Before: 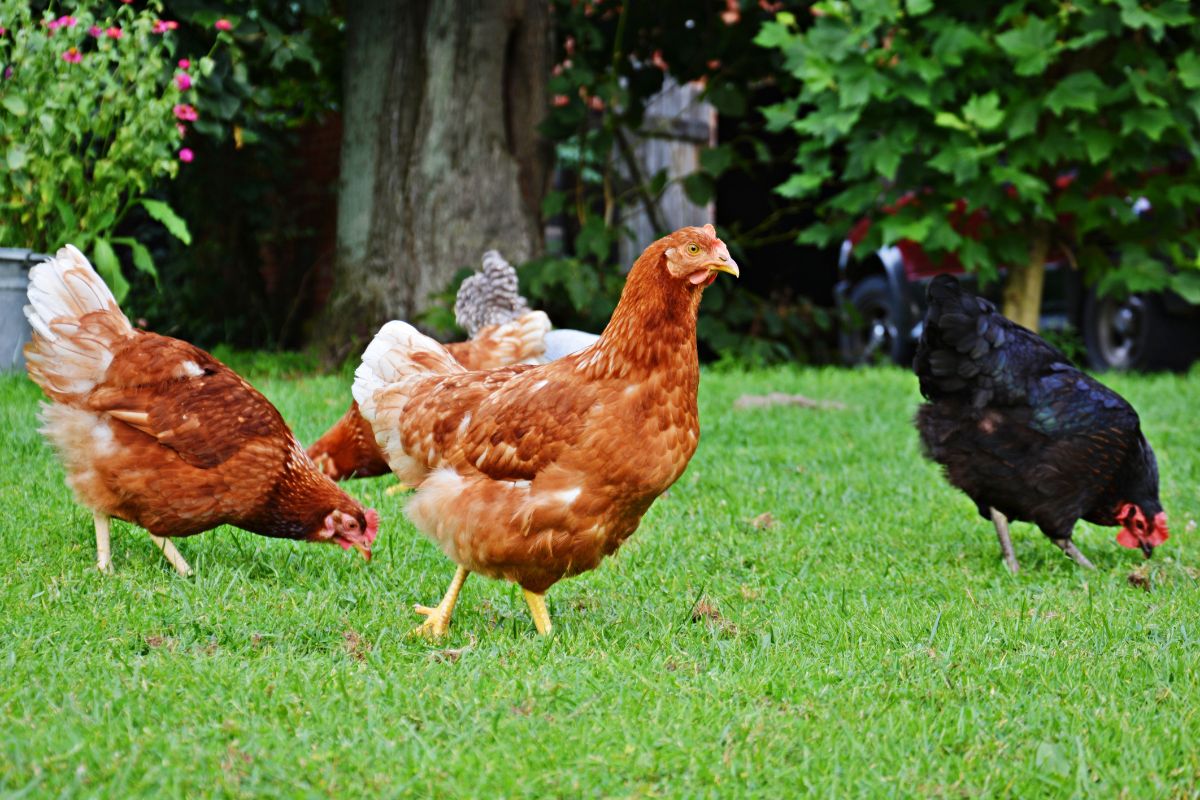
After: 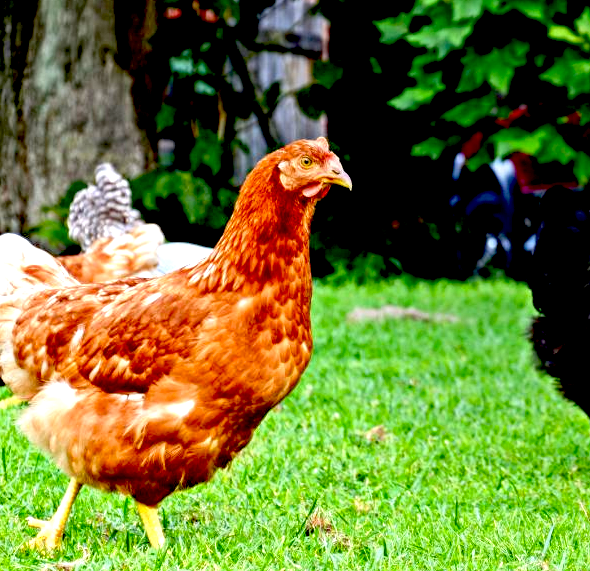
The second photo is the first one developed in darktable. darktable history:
exposure: black level correction 0.035, exposure 0.901 EV, compensate highlight preservation false
local contrast: on, module defaults
crop: left 32.3%, top 10.971%, right 18.45%, bottom 17.605%
